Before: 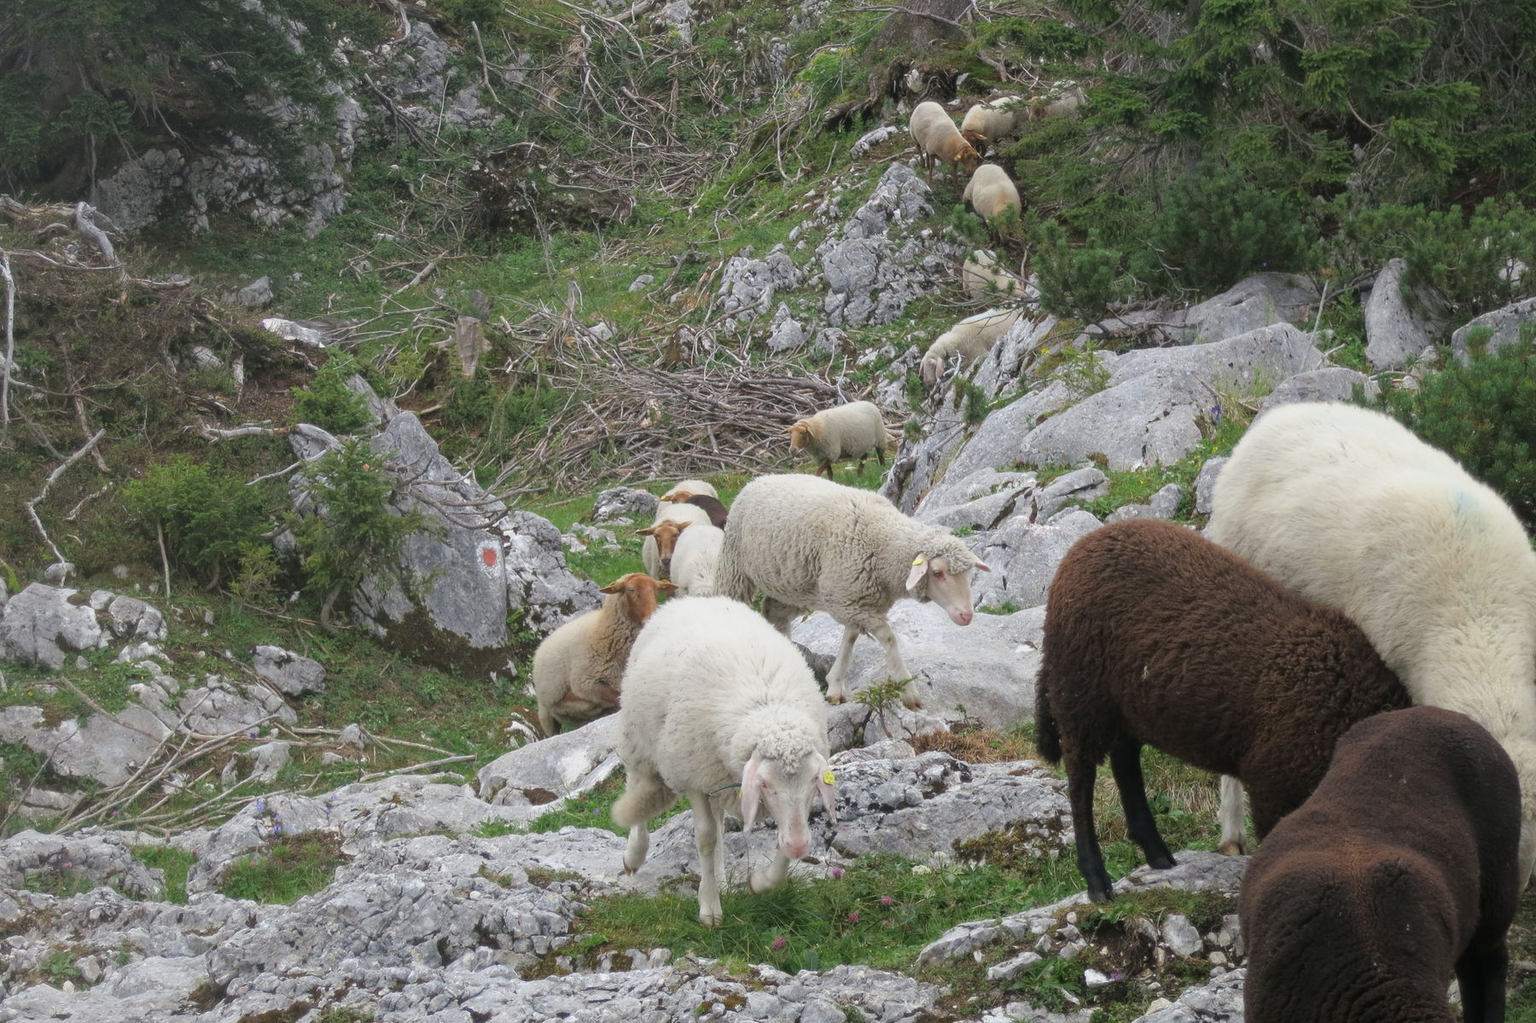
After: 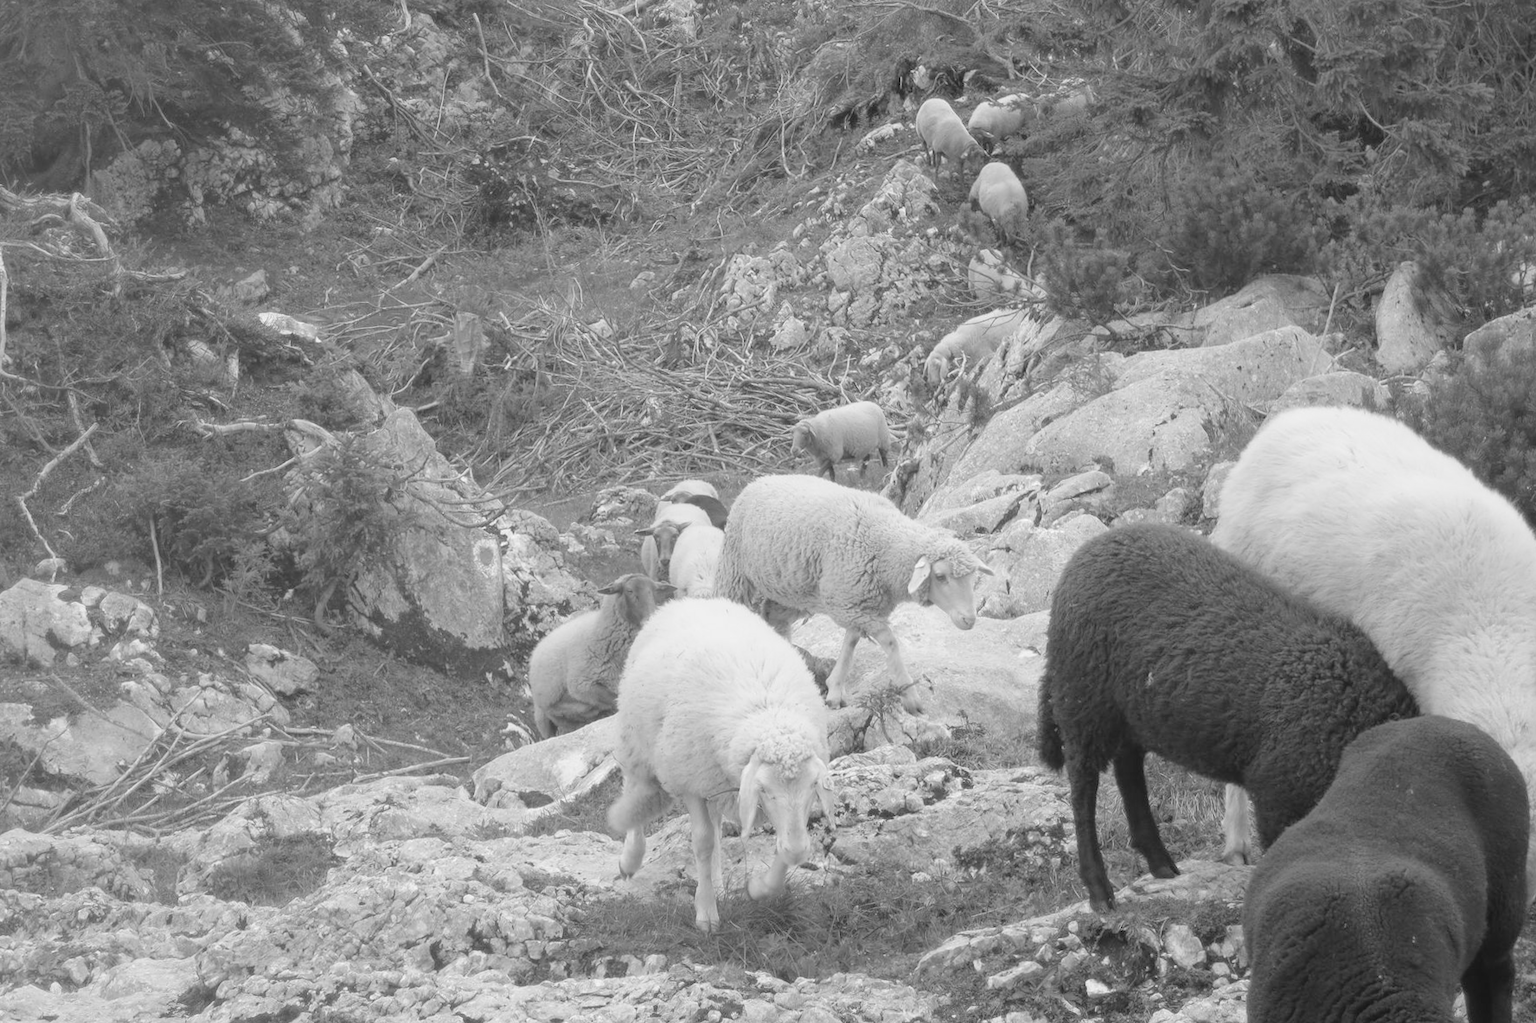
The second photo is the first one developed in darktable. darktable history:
color correction: highlights a* -5.94, highlights b* 9.48, shadows a* 10.12, shadows b* 23.94
crop and rotate: angle -0.5°
monochrome: a 0, b 0, size 0.5, highlights 0.57
contrast brightness saturation: brightness 0.28
